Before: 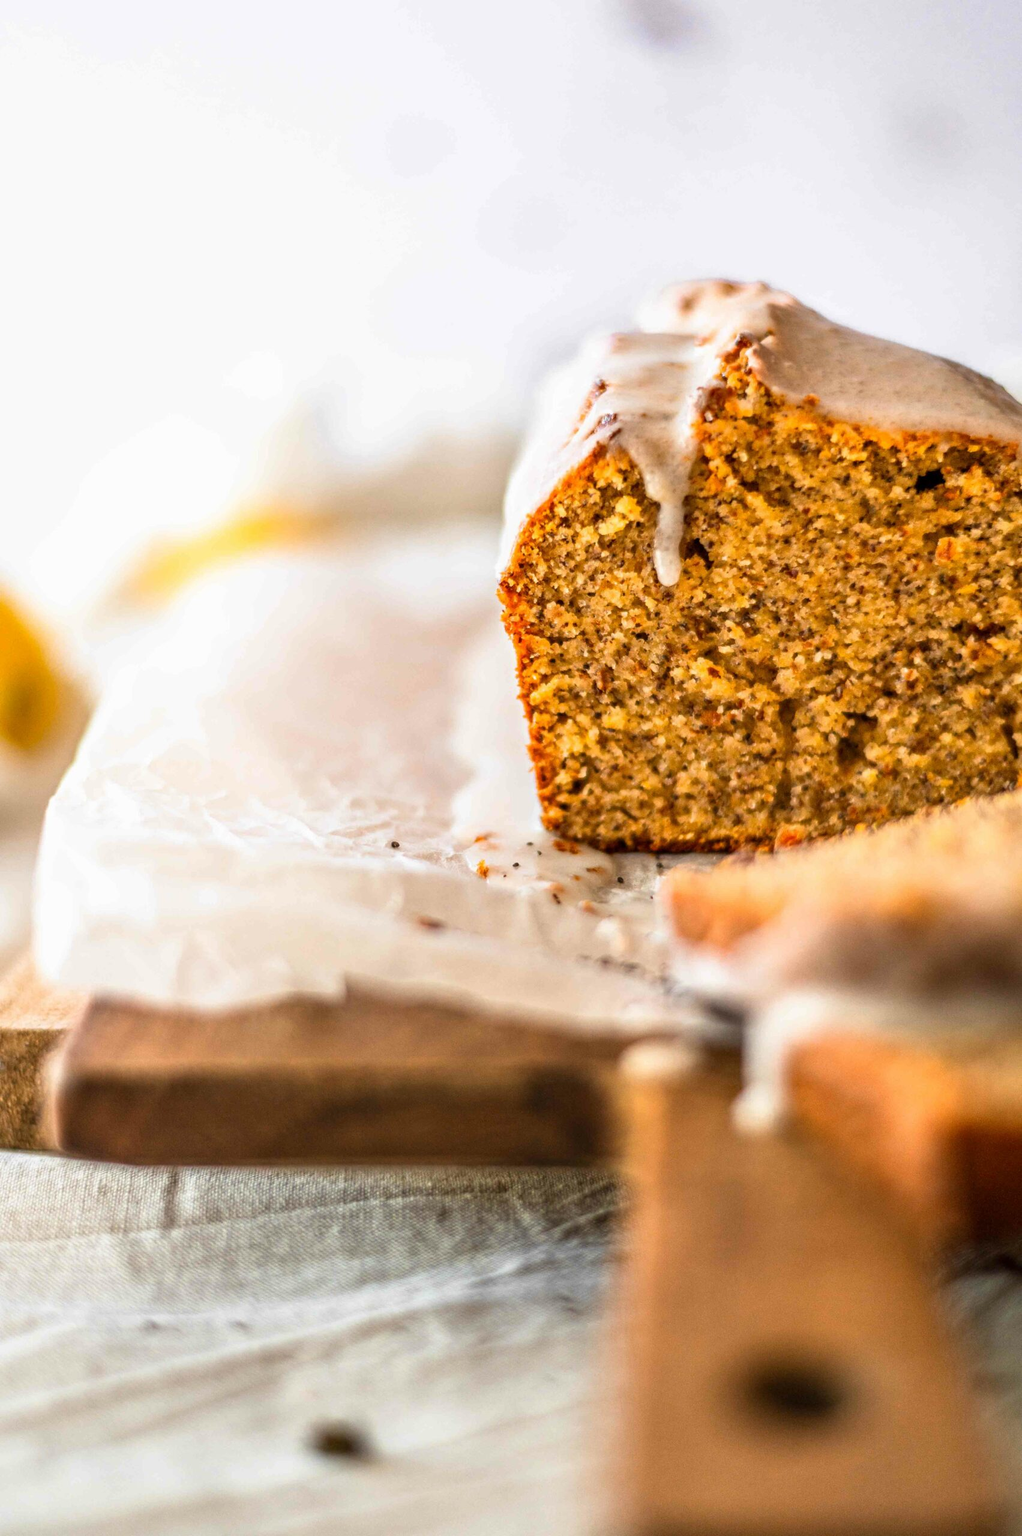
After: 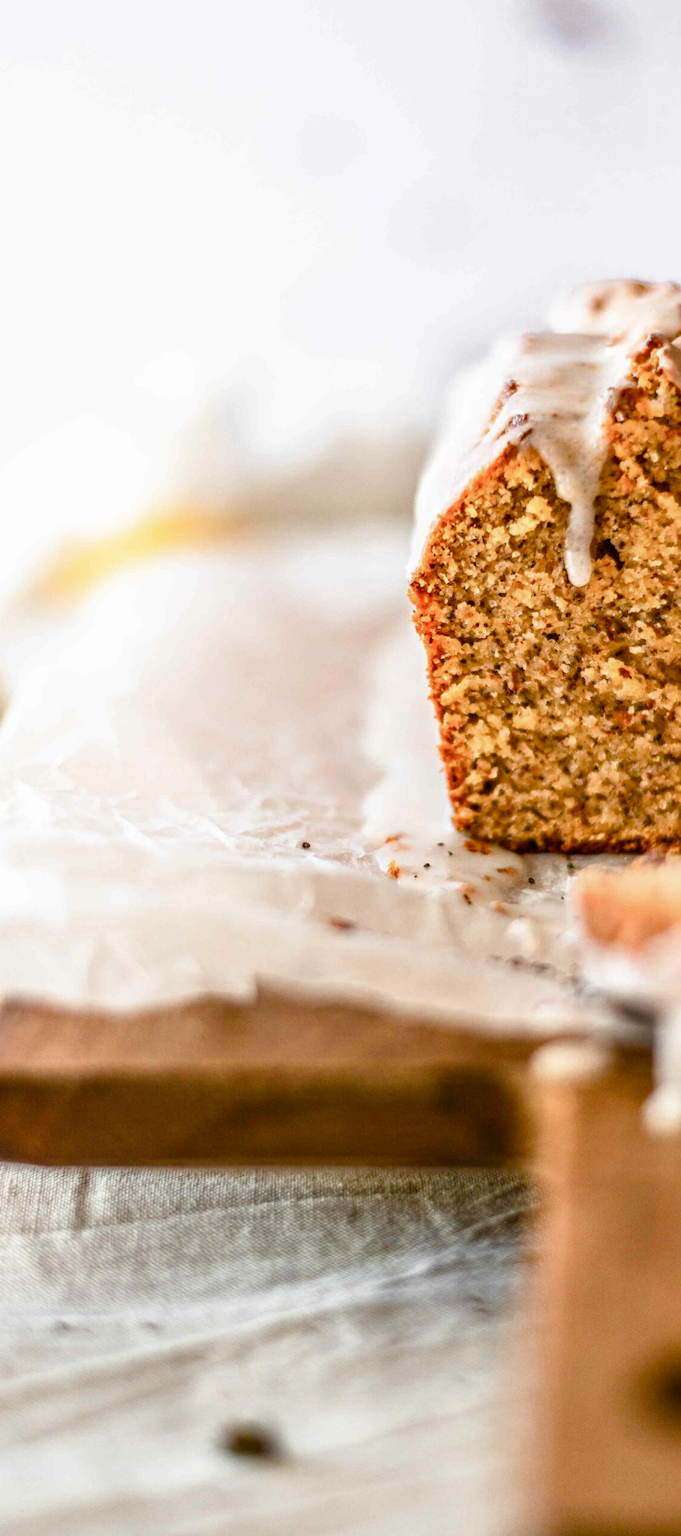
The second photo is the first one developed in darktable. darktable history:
color balance rgb: perceptual saturation grading › global saturation 20%, perceptual saturation grading › highlights -50%, perceptual saturation grading › shadows 30%
crop and rotate: left 8.786%, right 24.548%
